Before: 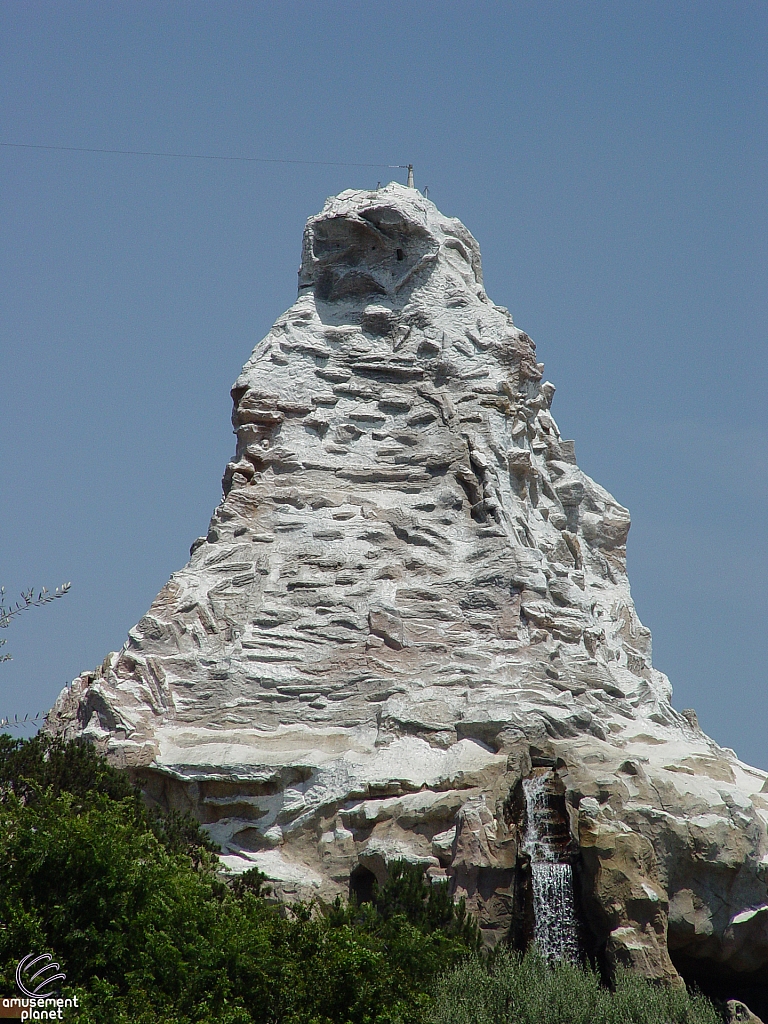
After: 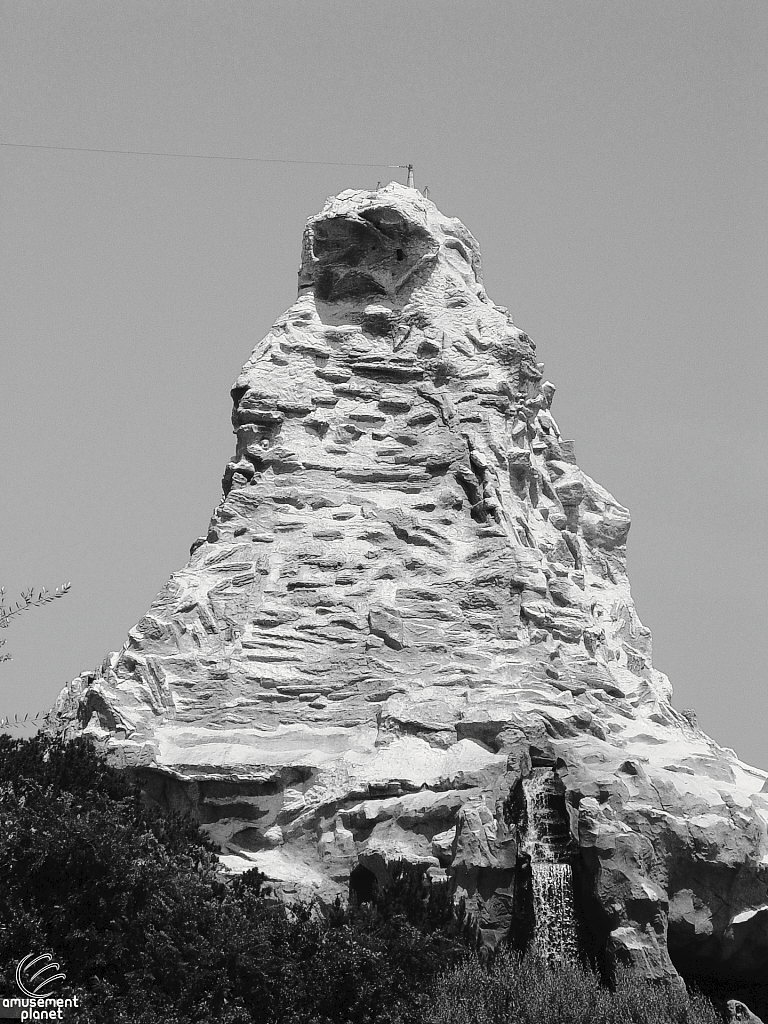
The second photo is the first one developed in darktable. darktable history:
tone curve: curves: ch0 [(0, 0) (0.003, 0.04) (0.011, 0.04) (0.025, 0.043) (0.044, 0.049) (0.069, 0.066) (0.1, 0.095) (0.136, 0.121) (0.177, 0.154) (0.224, 0.211) (0.277, 0.281) (0.335, 0.358) (0.399, 0.452) (0.468, 0.54) (0.543, 0.628) (0.623, 0.721) (0.709, 0.801) (0.801, 0.883) (0.898, 0.948) (1, 1)], preserve colors none
color look up table: target L [91.64, 98.62, 87.41, 79.52, 81.33, 78.43, 71.47, 49.24, 58.12, 56.83, 51.22, 37.41, 36.85, 27.98, 200.73, 88.82, 75.15, 75.88, 63.98, 62.84, 66.24, 62.46, 49.9, 52.8, 33.74, 30.59, 5.464, 94.45, 75.88, 79.88, 67.74, 70.35, 88.12, 58.38, 75.52, 63.98, 50.83, 32.1, 22.84, 40.45, 29.29, 100.33, 98.62, 91.64, 87.41, 80.24, 72.21, 51.22, 3.967], target a [-0.003, -0.288, -0.002, -0.002, 0 ×4, 0.001, 0.001, 0, 0.001, 0.001, 0, 0, -0.003, -0.002, 0 ×5, 0.001, 0, 0.001, 0, 0, -0.1, 0 ×4, -0.001, 0.001, 0, 0, 0, 0.001, 0.001, 0.001, 0, 0.001, -0.288, -0.003, -0.002, -0.001, 0, 0, 0], target b [0.024, 3.61, 0.024, 0.023, 0.002 ×4, -0.004, -0.004, 0.002, -0.003, -0.003, 0, -0.001, 0.025, 0.023, 0.002 ×5, -0.004, 0.002, -0.003, 0, 0.003, 1.229, 0.002 ×5, -0.004, 0.002, 0.002, 0.002, -0.005, -0.004, -0.003, 0, -0.002, 3.61, 0.024, 0.024, 0.002, 0.002, 0.002, 0.003], num patches 49
